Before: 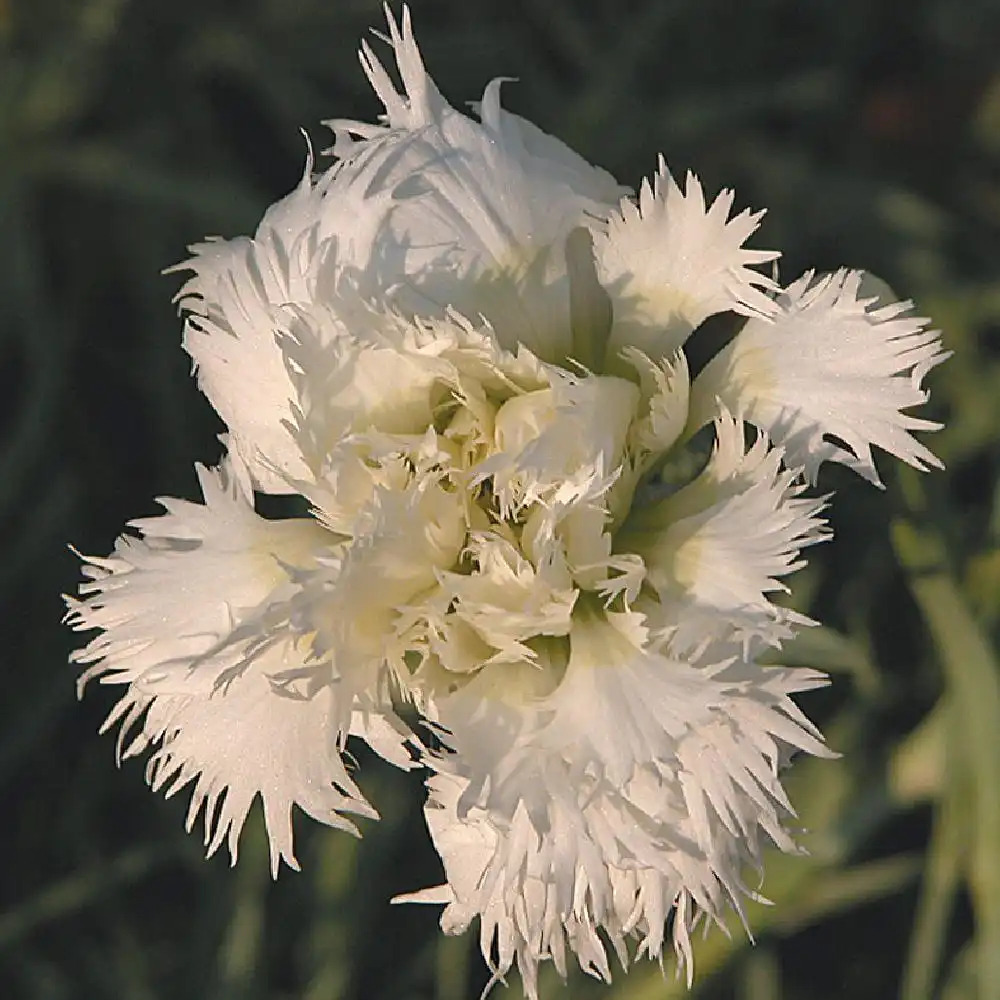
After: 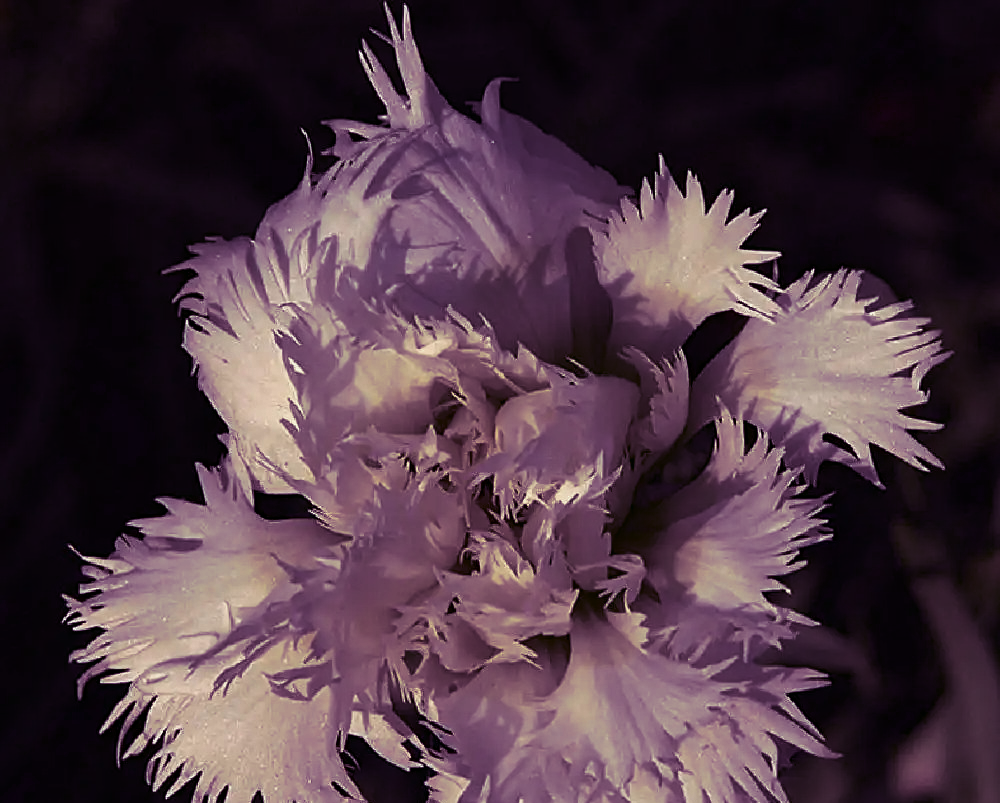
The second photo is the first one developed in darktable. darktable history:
split-toning: shadows › hue 277.2°, shadows › saturation 0.74
crop: bottom 19.644%
contrast brightness saturation: brightness -0.52
